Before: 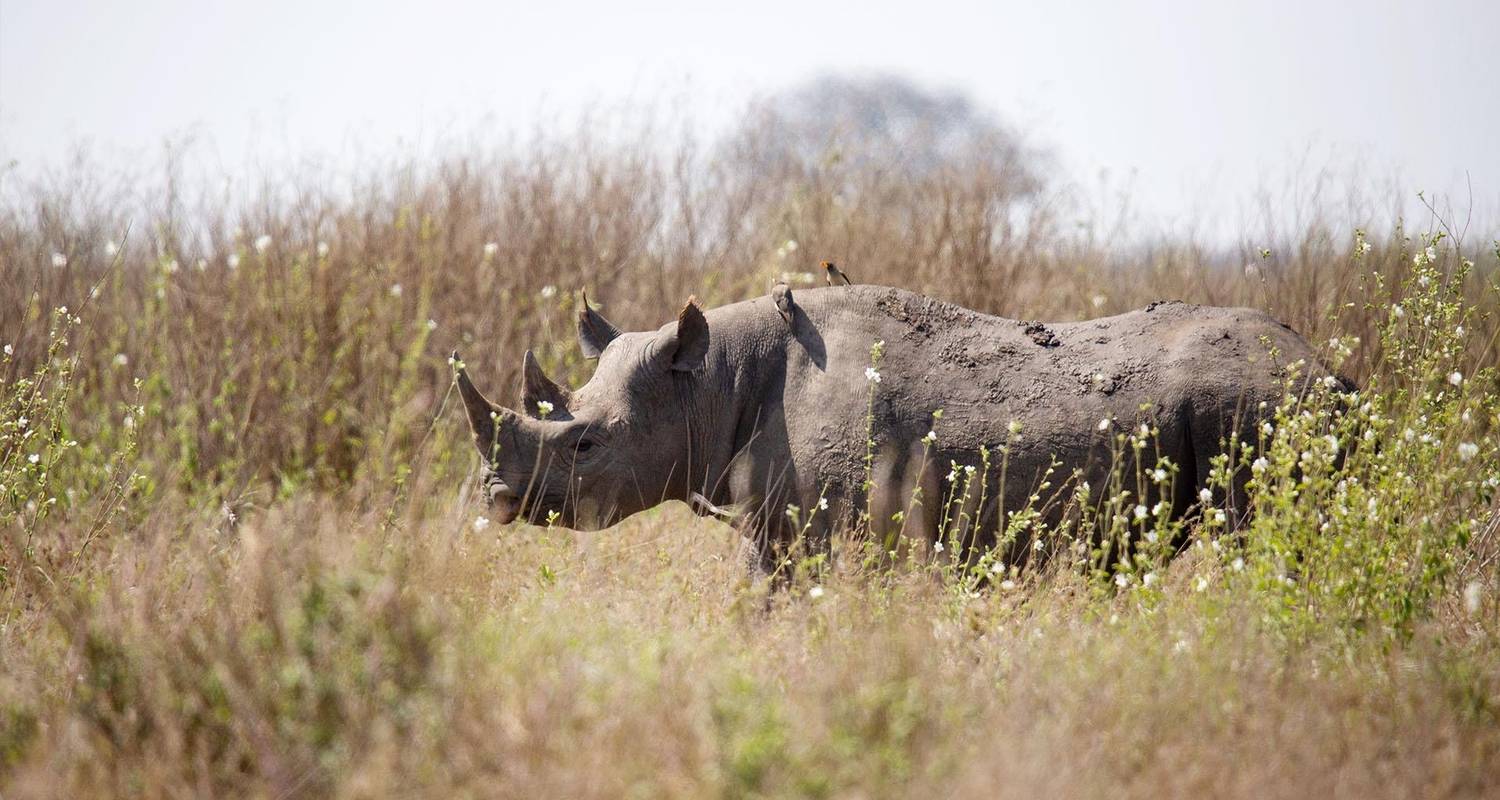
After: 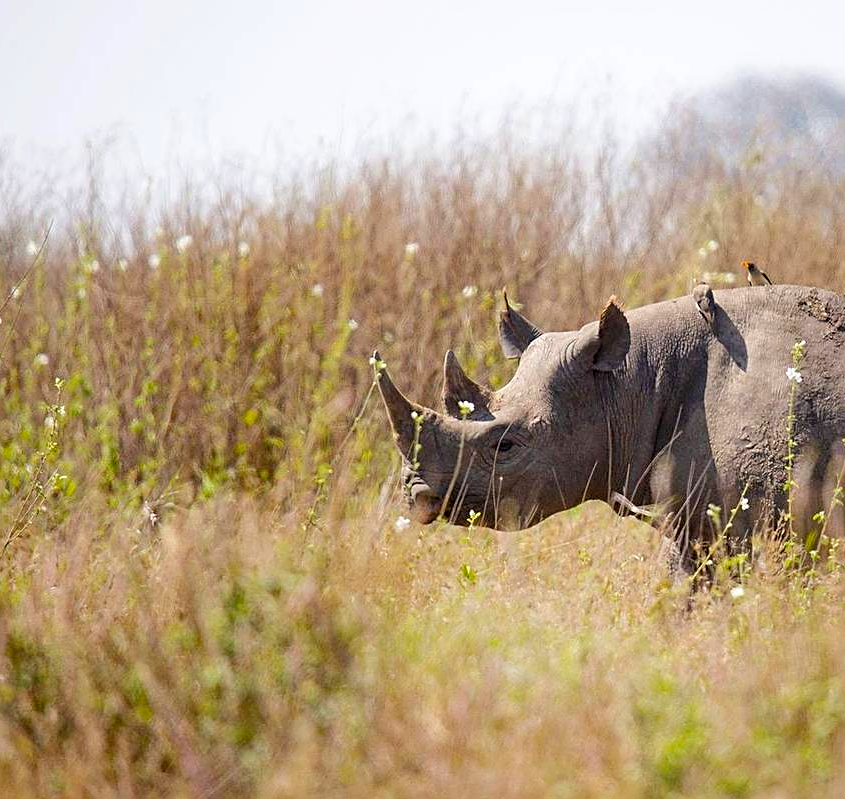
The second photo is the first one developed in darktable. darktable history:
color balance rgb: perceptual saturation grading › global saturation 30.972%, perceptual brilliance grading › mid-tones 9.984%, perceptual brilliance grading › shadows 15.098%
crop: left 5.268%, right 38.39%
sharpen: on, module defaults
